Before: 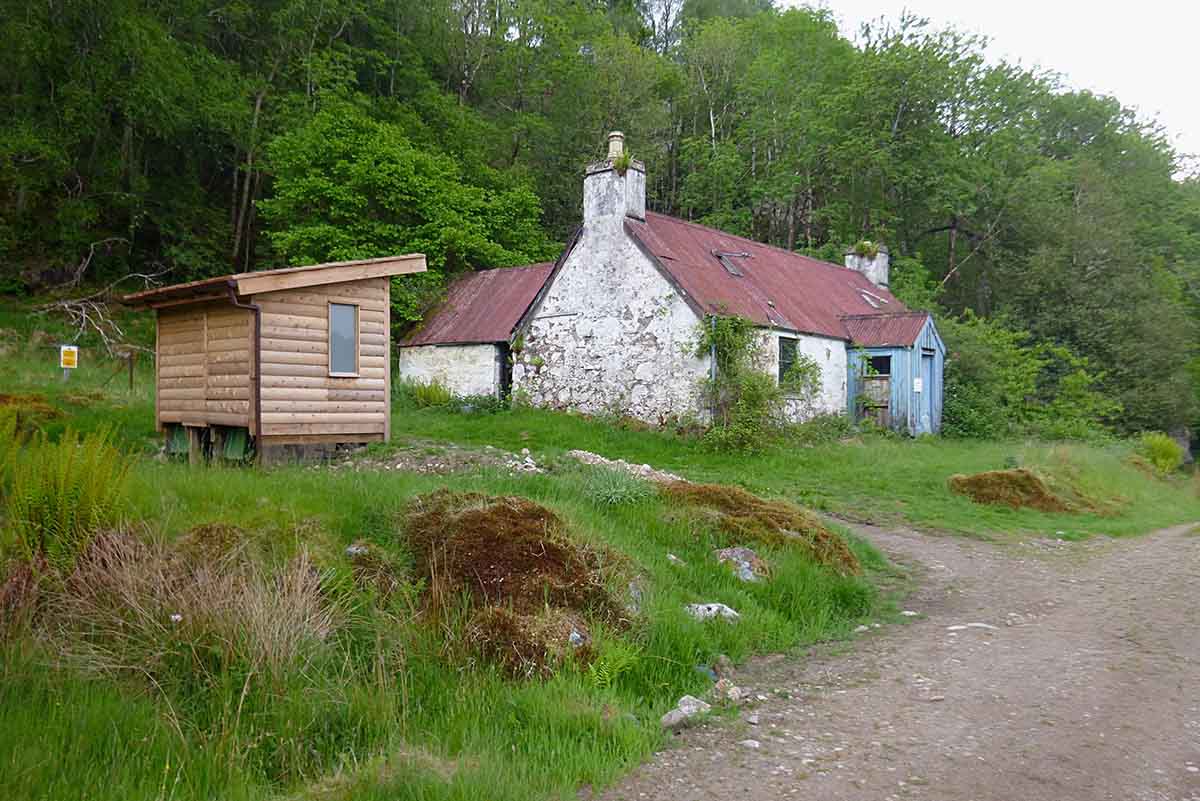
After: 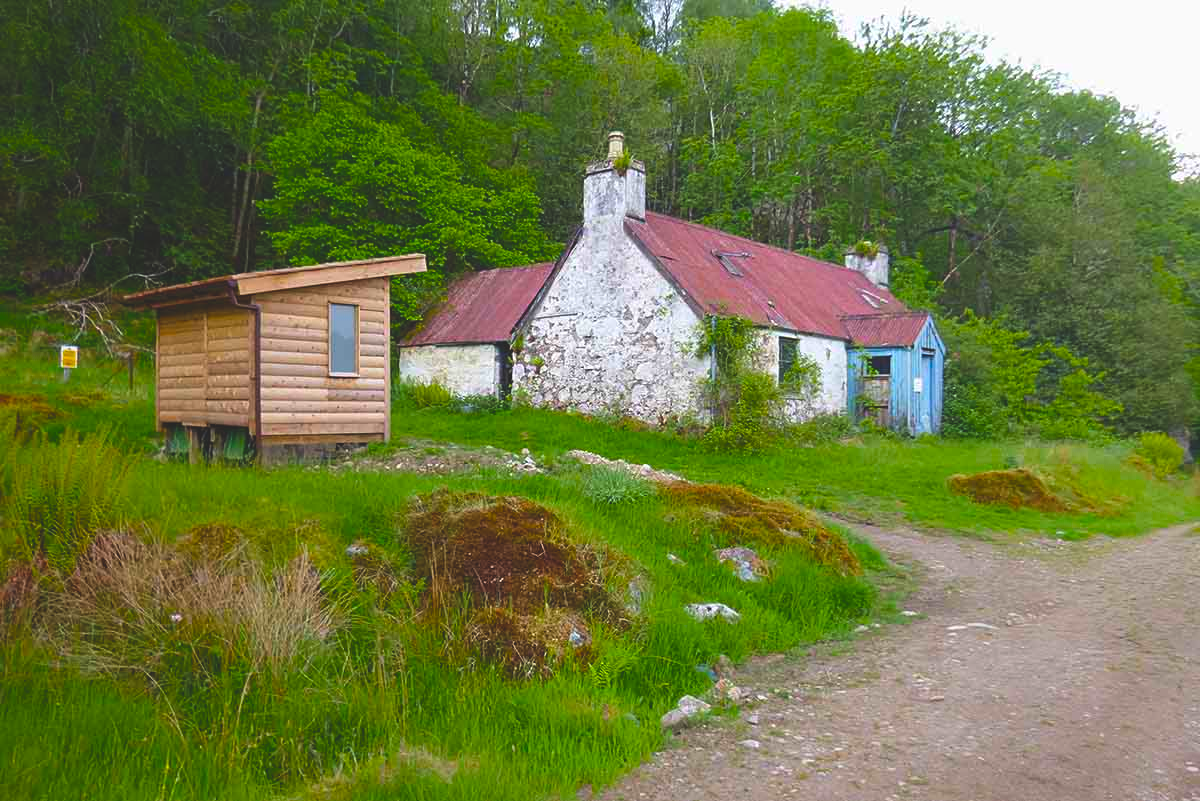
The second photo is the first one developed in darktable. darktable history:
color balance rgb: global offset › luminance 1.986%, linear chroma grading › global chroma 24.458%, perceptual saturation grading › global saturation 30.577%, global vibrance 9.99%
